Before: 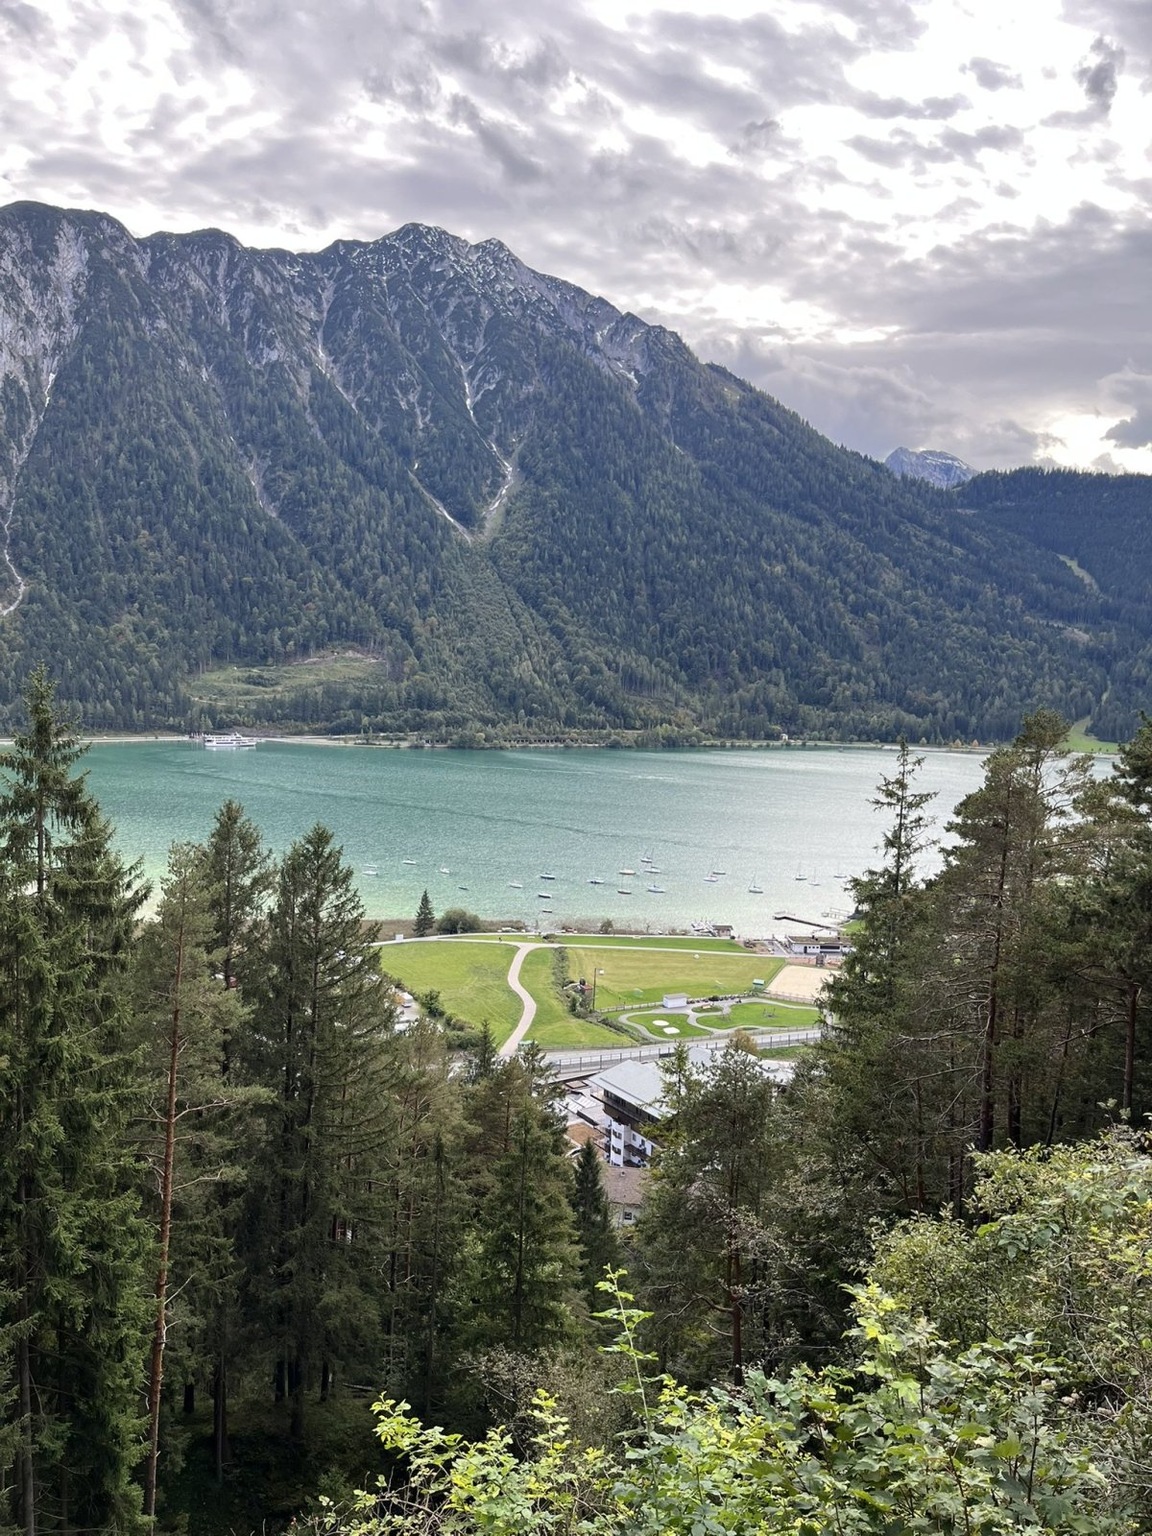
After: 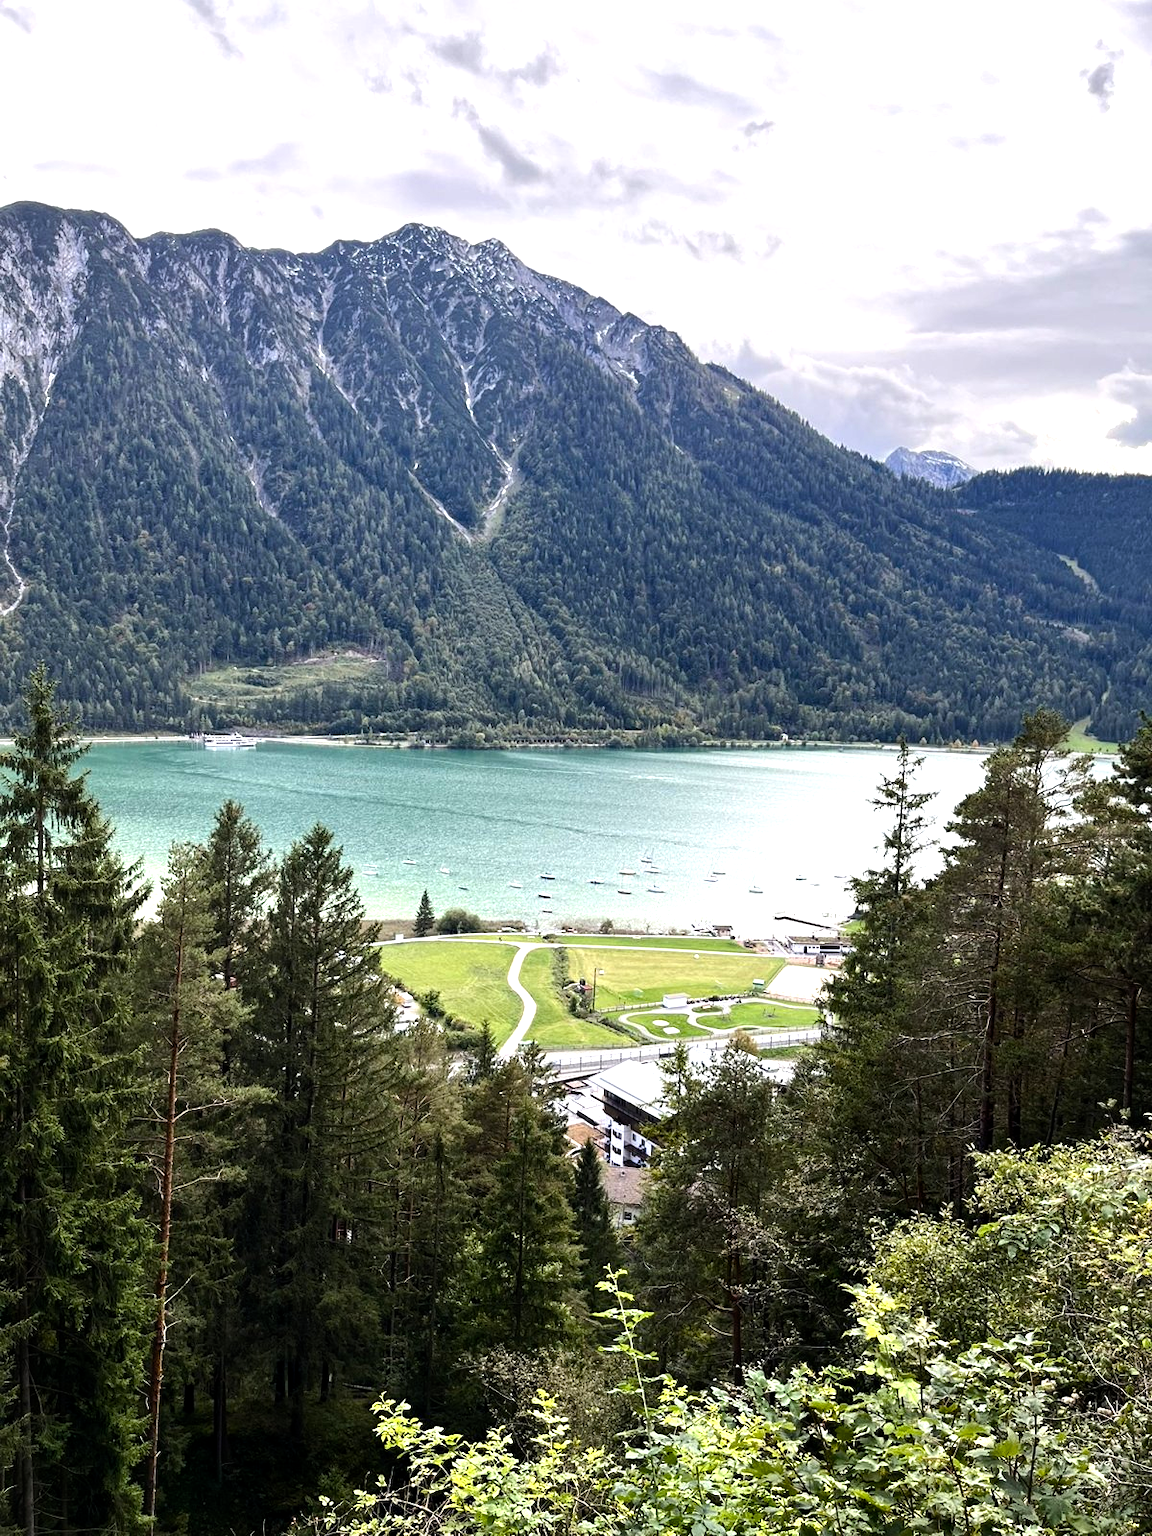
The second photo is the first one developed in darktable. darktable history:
exposure: black level correction 0.001, compensate highlight preservation false
color balance rgb: shadows lift › luminance -20%, power › hue 72.24°, highlights gain › luminance 15%, global offset › hue 171.6°, perceptual saturation grading › highlights -15%, perceptual saturation grading › shadows 25%, global vibrance 35%, contrast 10%
tone equalizer: -8 EV -0.417 EV, -7 EV -0.389 EV, -6 EV -0.333 EV, -5 EV -0.222 EV, -3 EV 0.222 EV, -2 EV 0.333 EV, -1 EV 0.389 EV, +0 EV 0.417 EV, edges refinement/feathering 500, mask exposure compensation -1.57 EV, preserve details no
